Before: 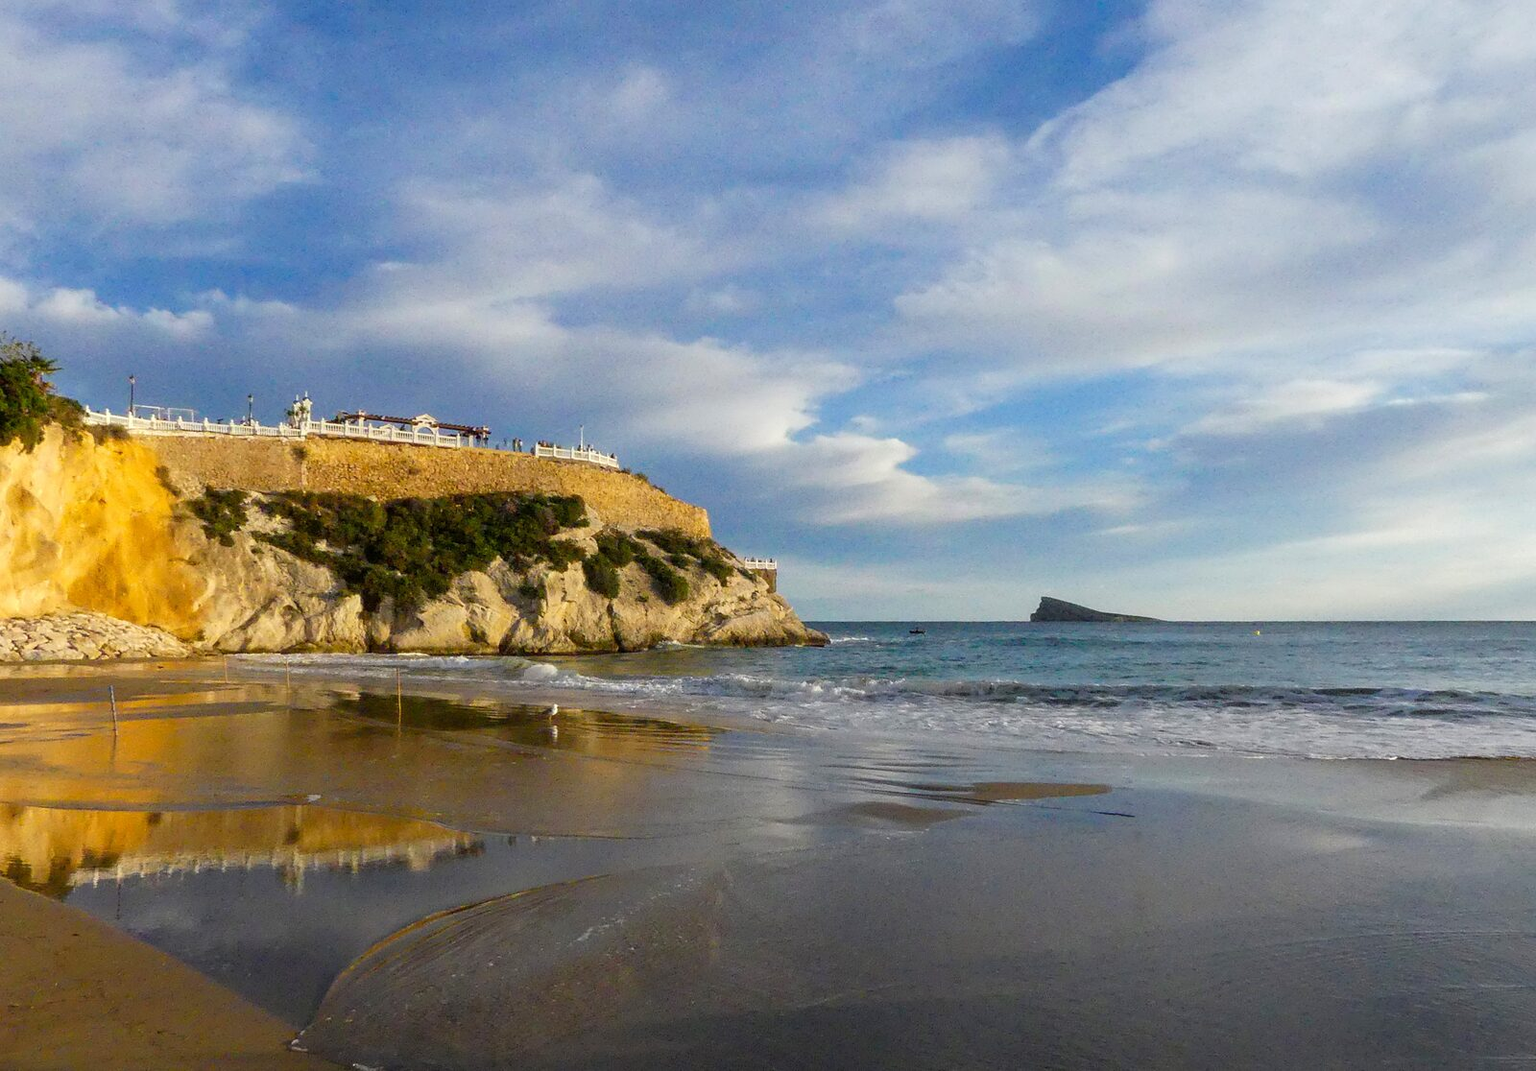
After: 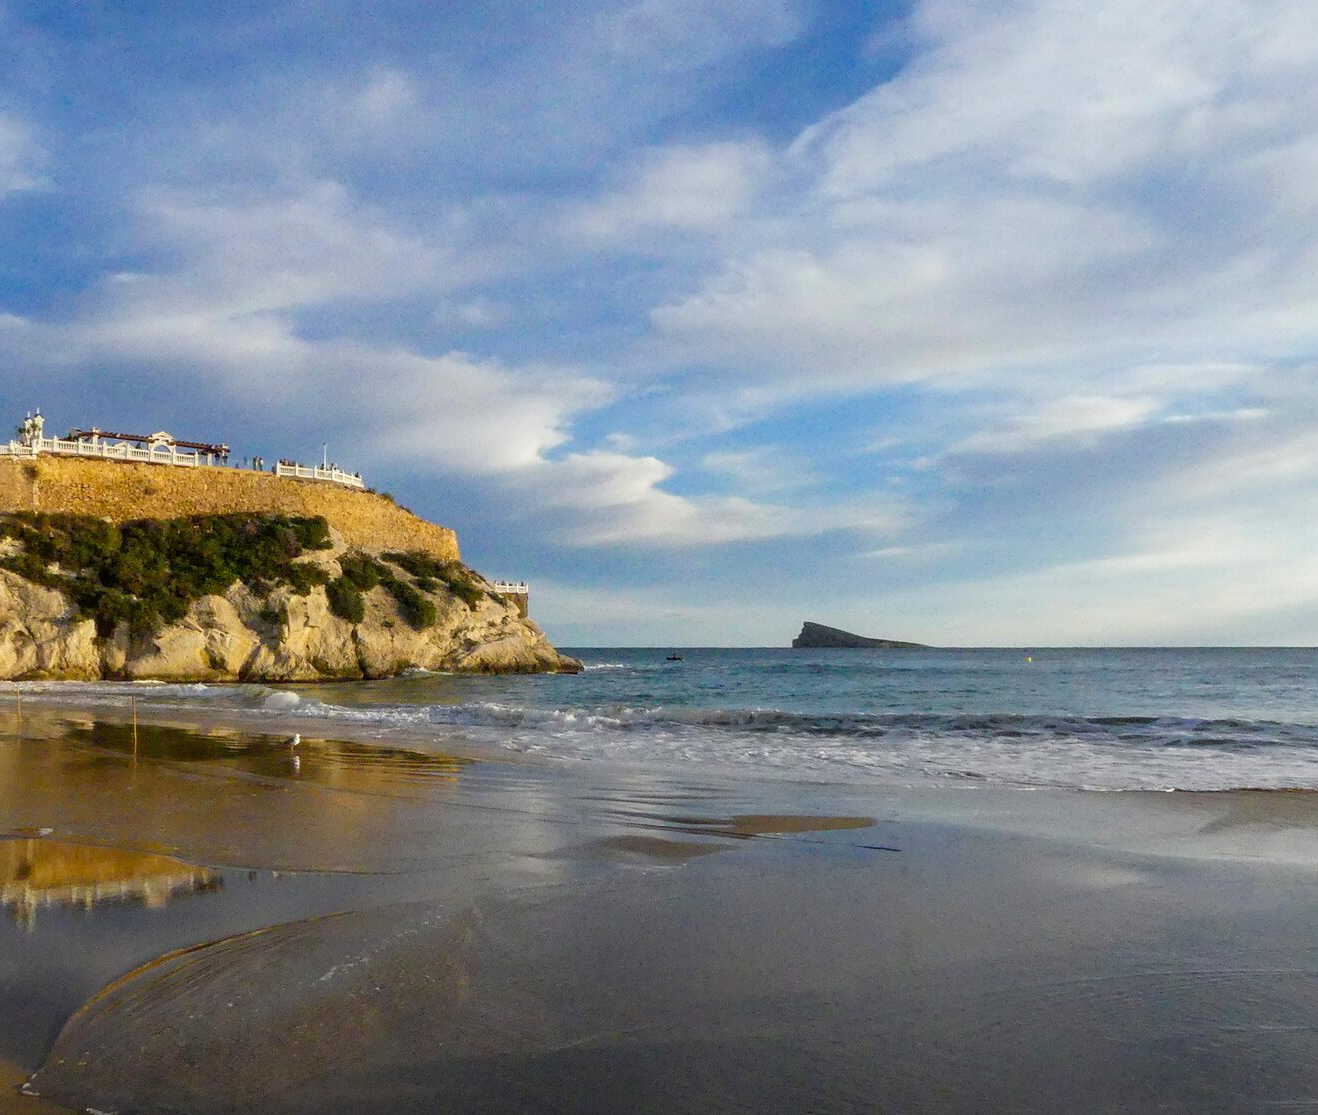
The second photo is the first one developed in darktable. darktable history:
crop: left 17.582%, bottom 0.031%
tone equalizer: on, module defaults
